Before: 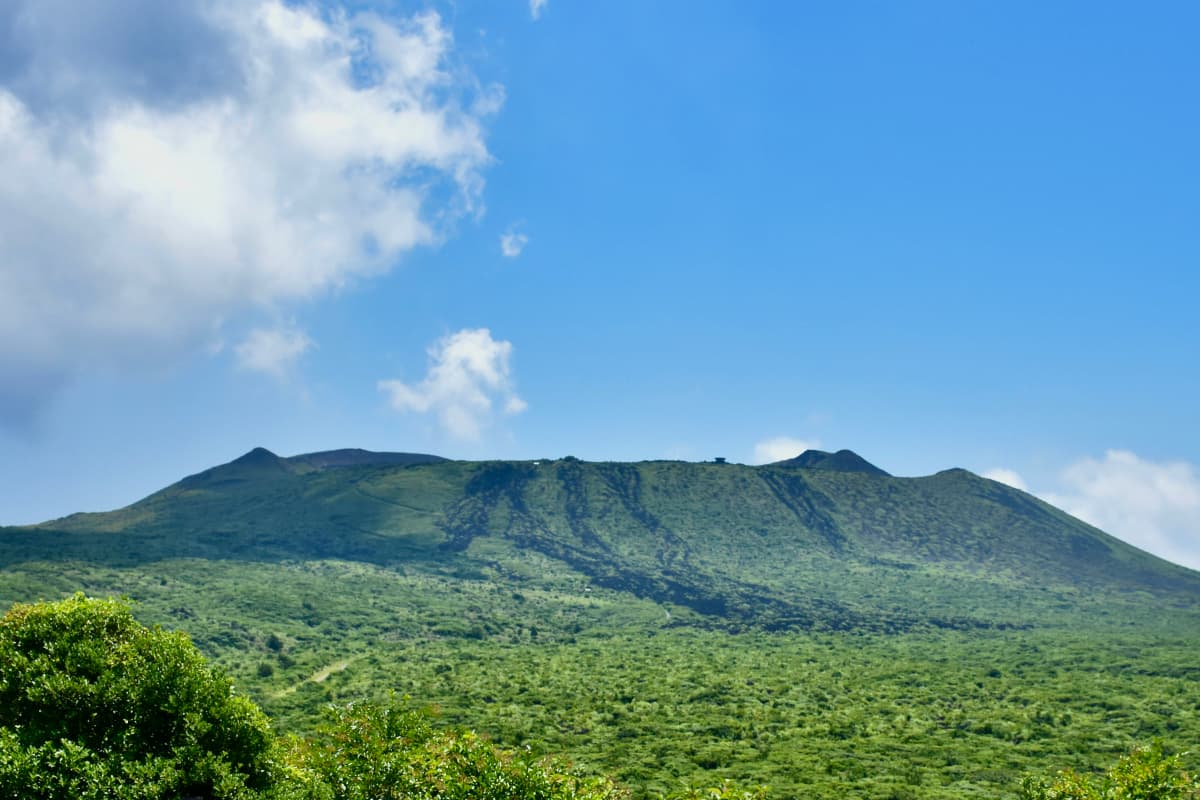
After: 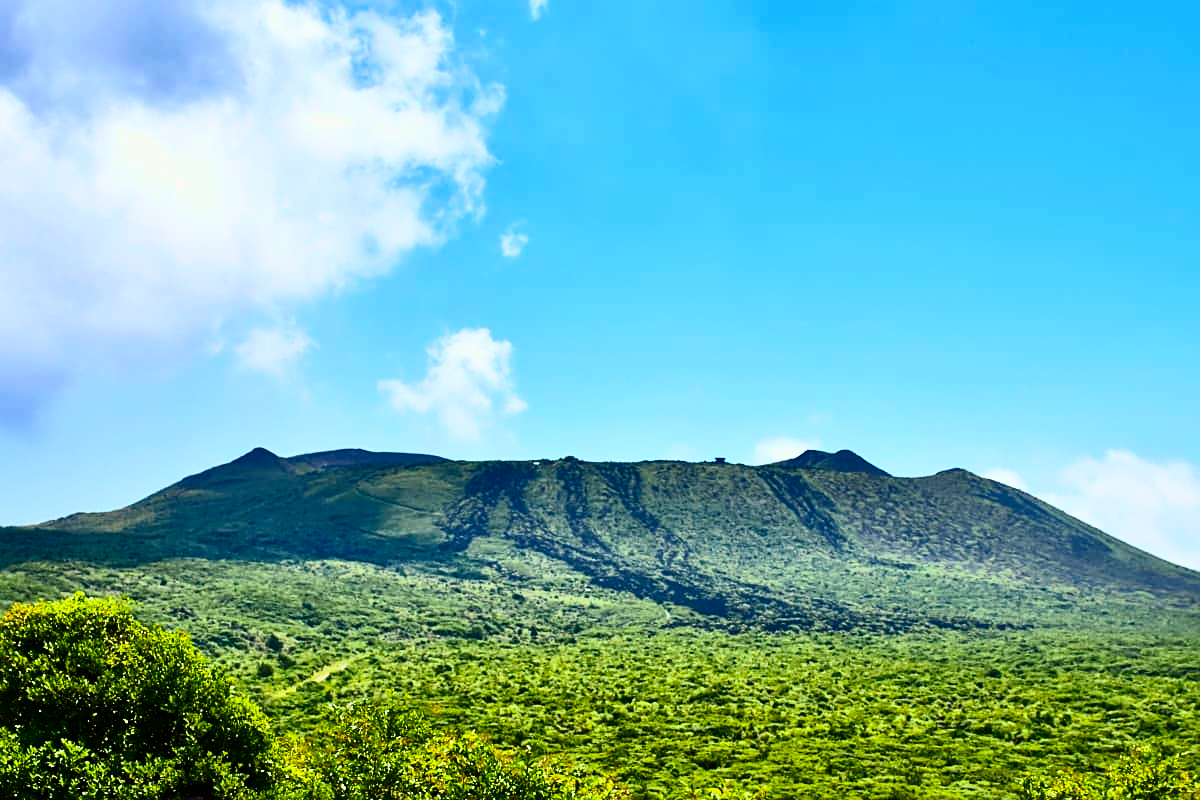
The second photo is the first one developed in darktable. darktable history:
sharpen: on, module defaults
color balance rgb: power › chroma 1.067%, power › hue 26.96°, linear chroma grading › global chroma 0.59%, perceptual saturation grading › global saturation 25.032%, global vibrance 14.186%
contrast brightness saturation: contrast 0.397, brightness 0.099, saturation 0.211
